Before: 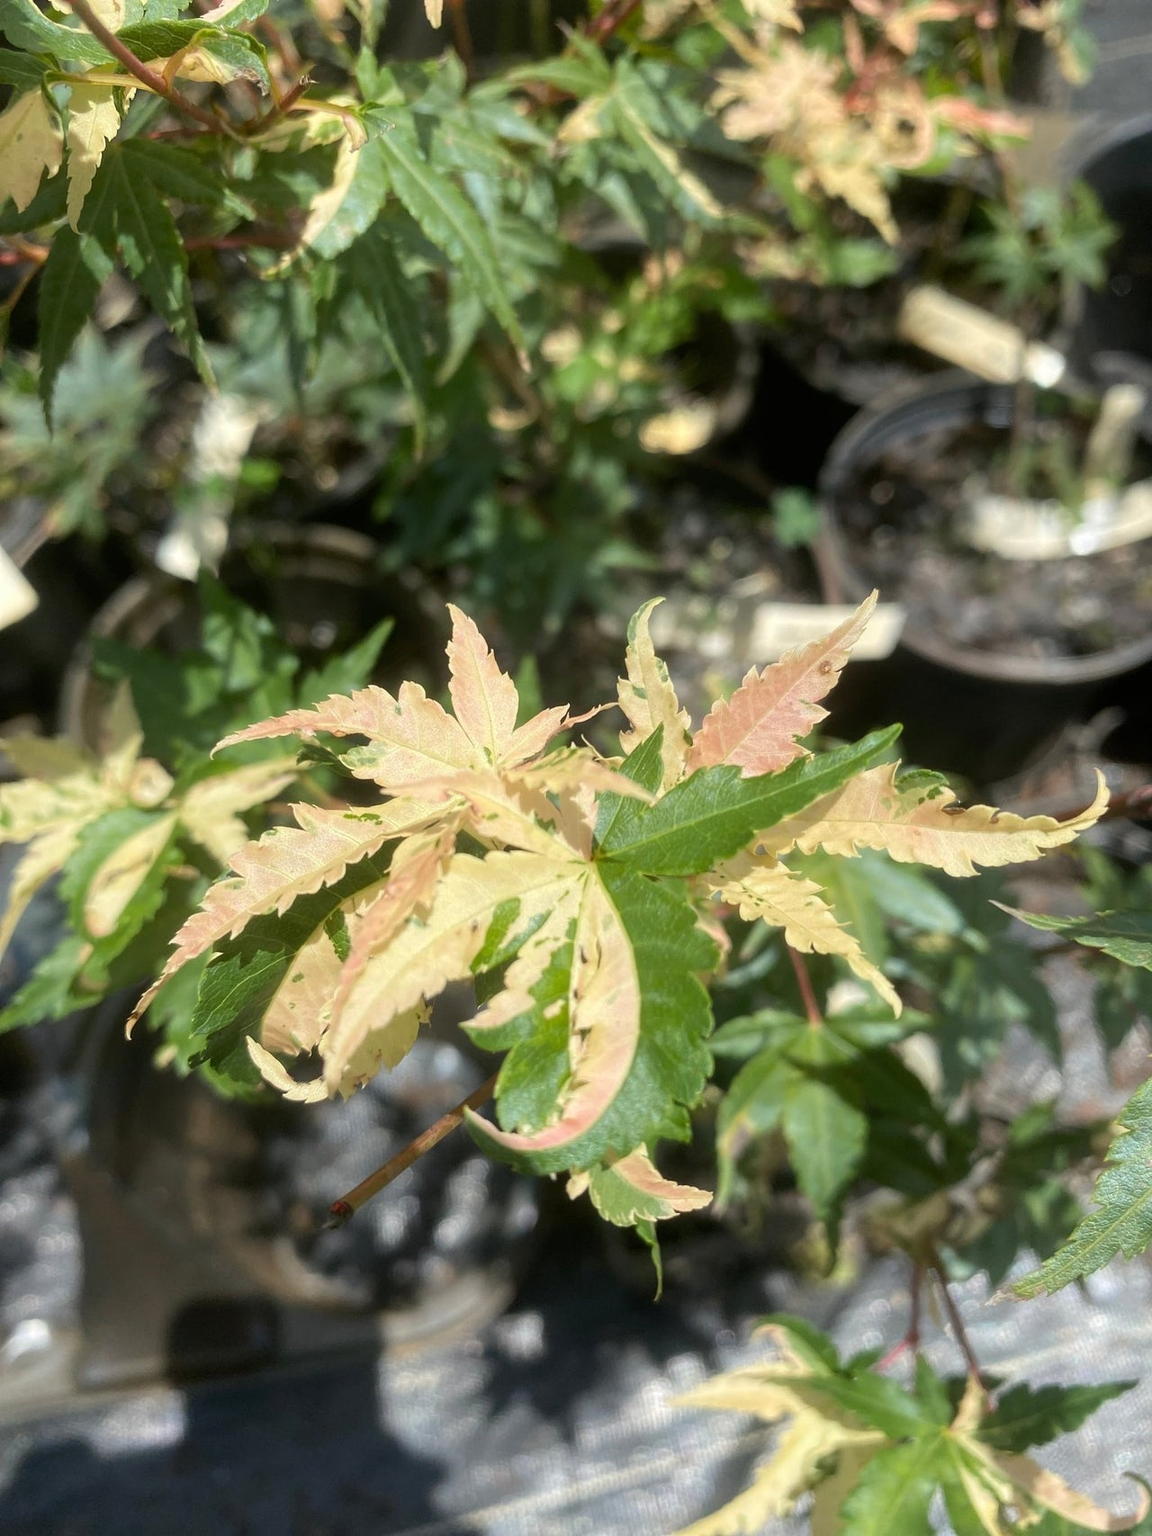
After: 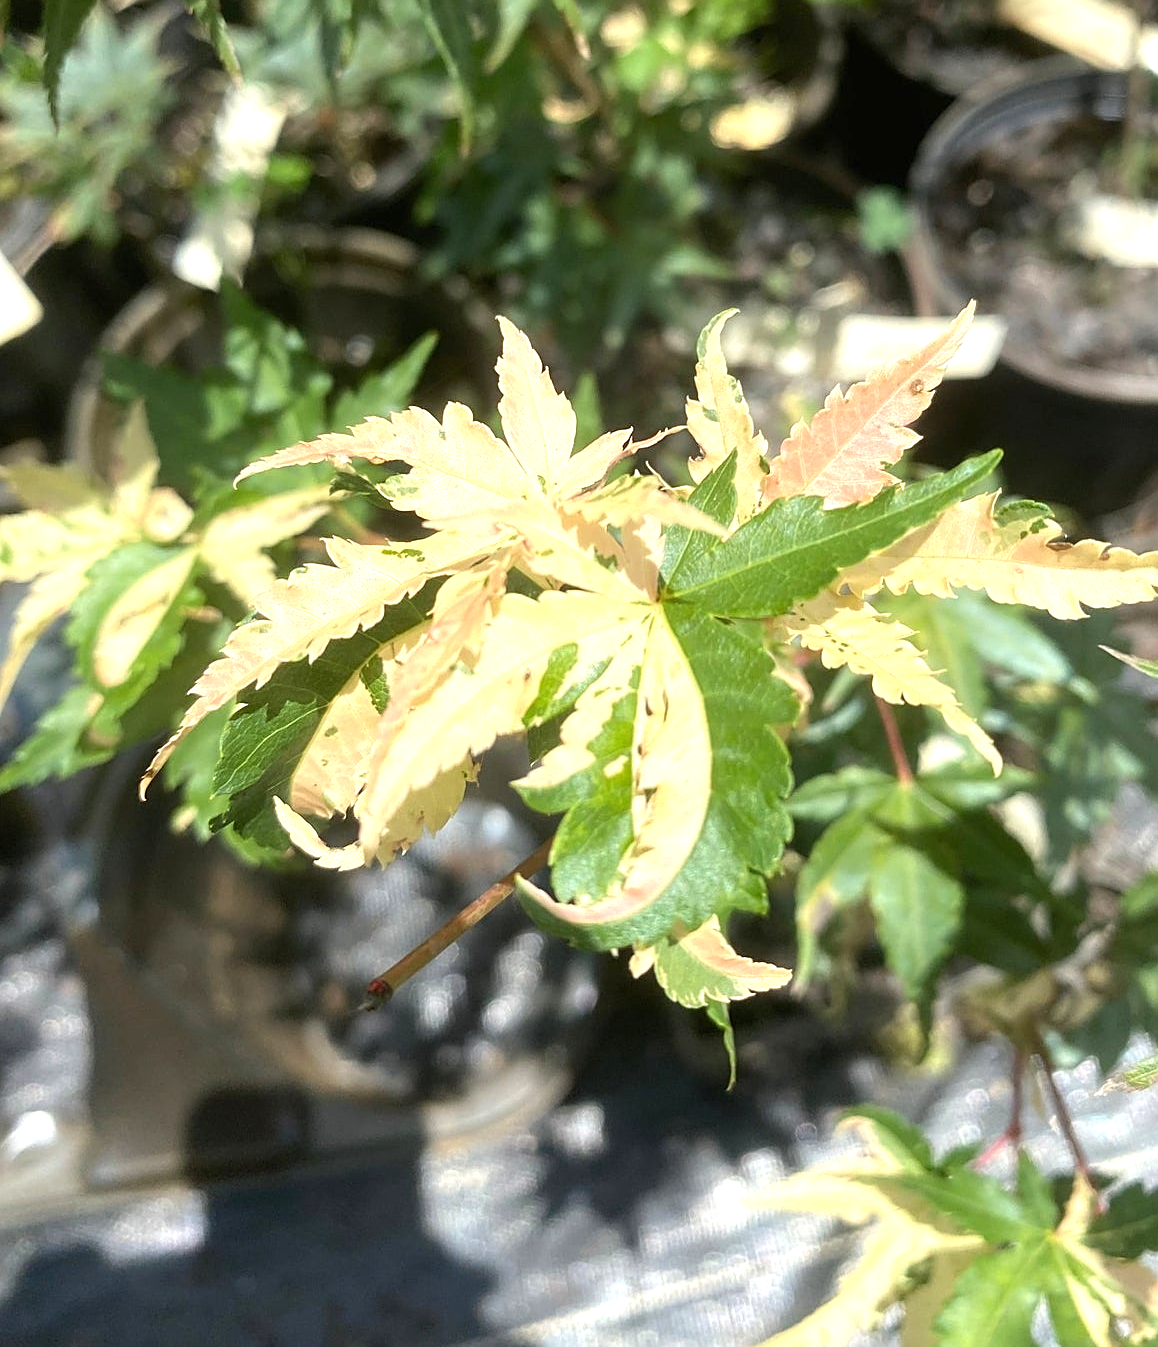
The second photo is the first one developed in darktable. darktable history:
sharpen: on, module defaults
exposure: black level correction 0, exposure 0.693 EV, compensate highlight preservation false
crop: top 20.797%, right 9.467%, bottom 0.247%
